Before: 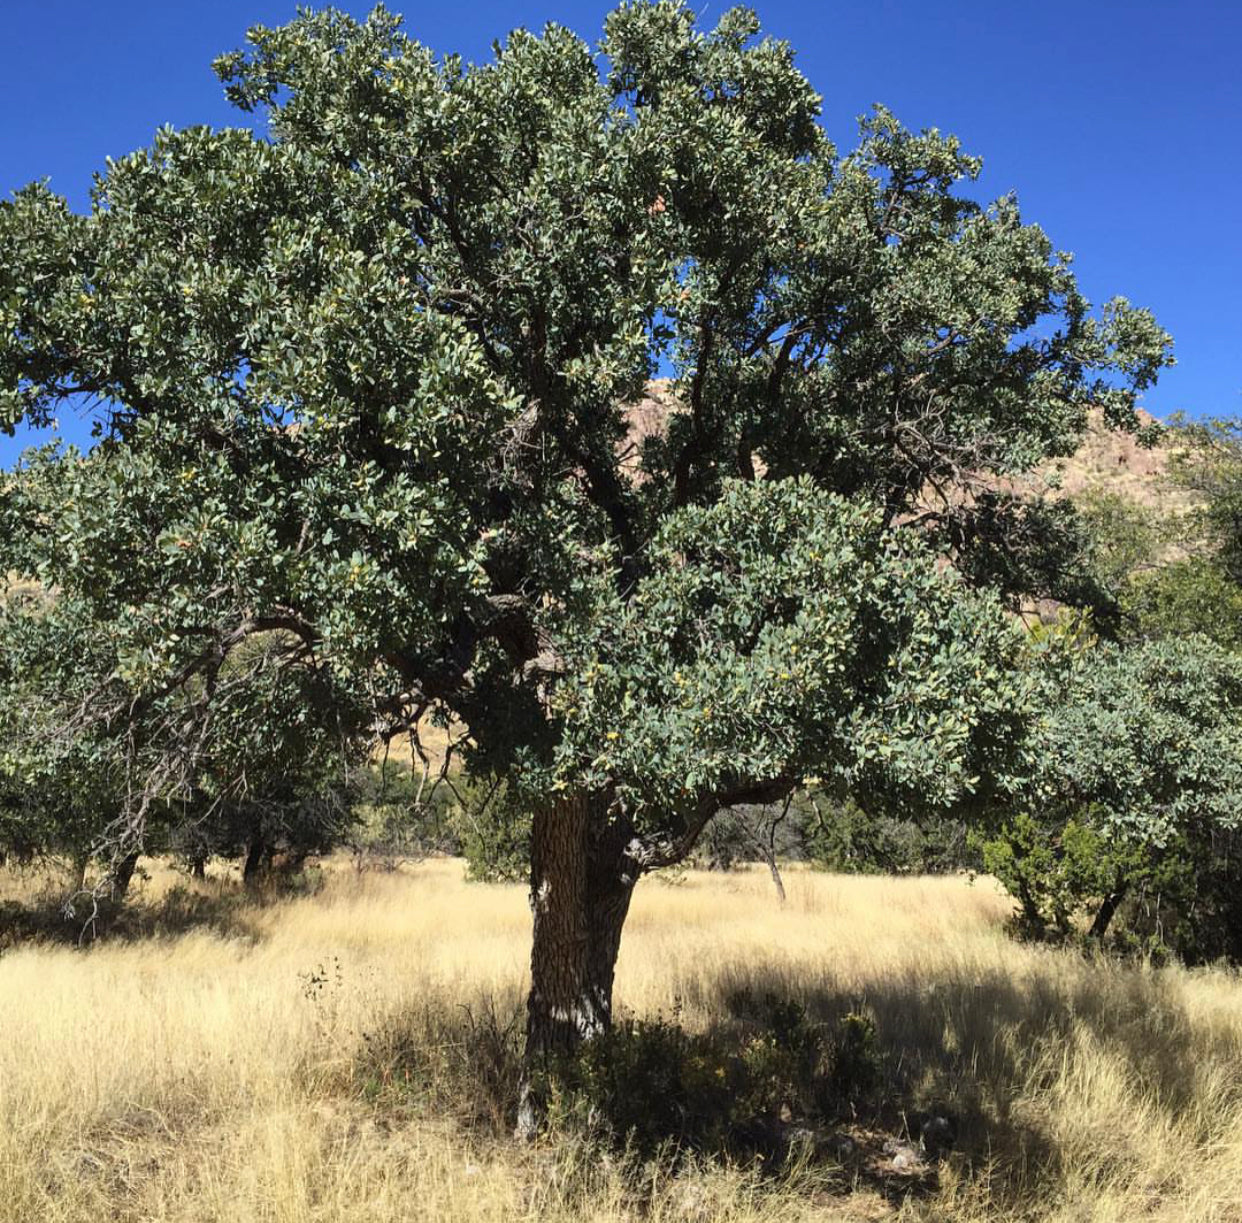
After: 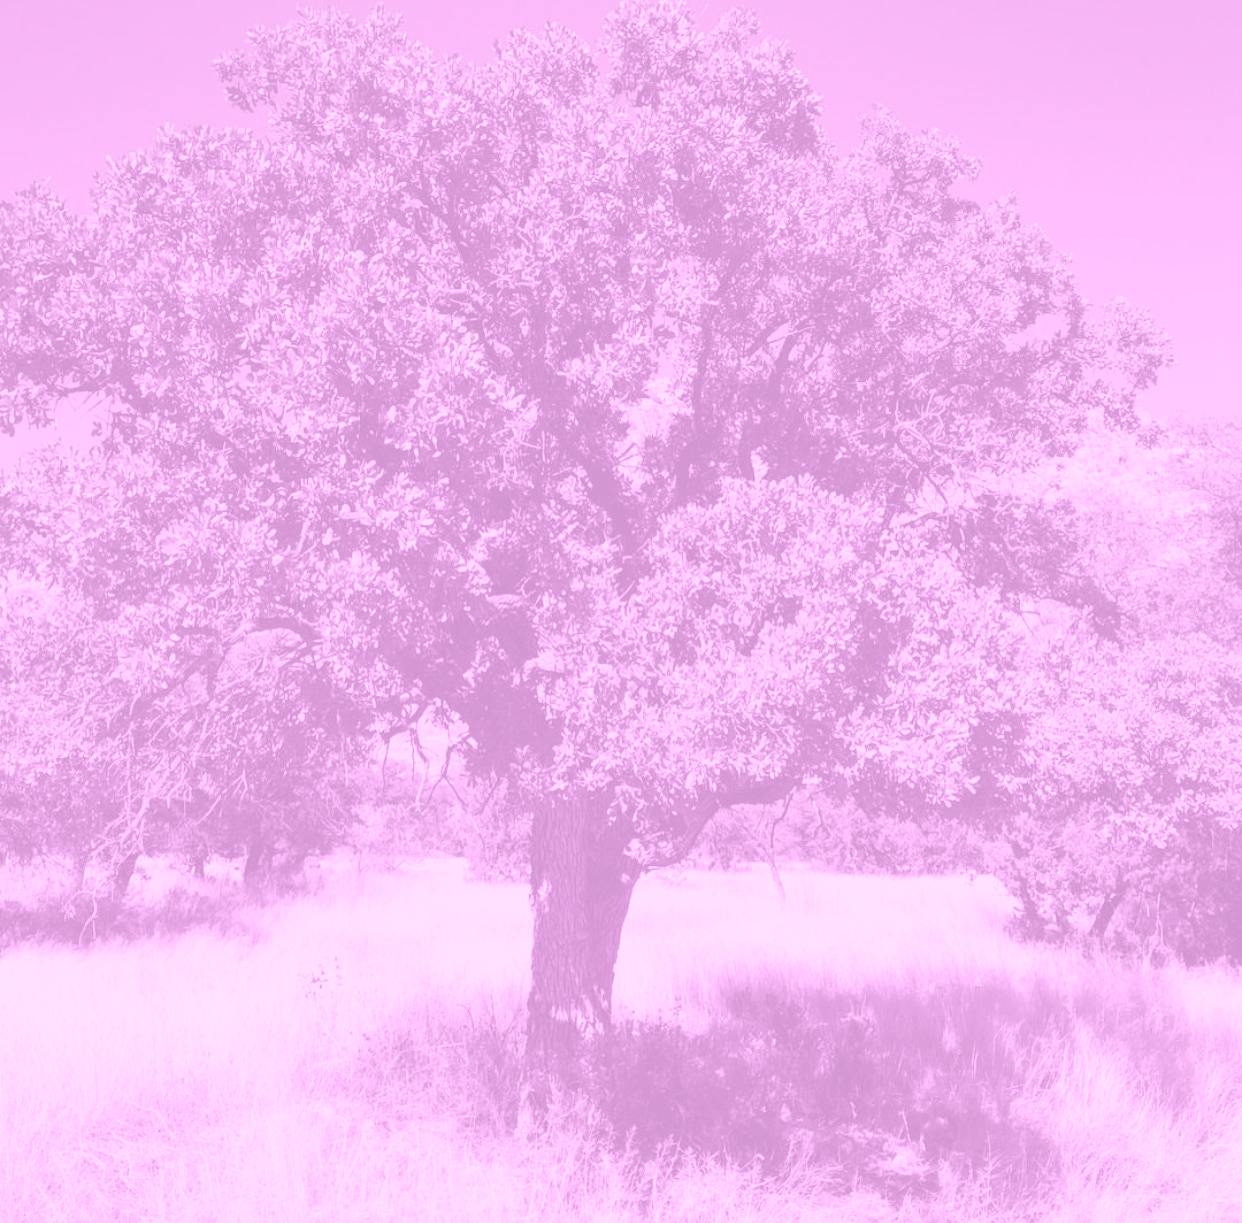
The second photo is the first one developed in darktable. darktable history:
base curve: curves: ch0 [(0, 0) (0.283, 0.295) (1, 1)], preserve colors none
colorize: hue 331.2°, saturation 75%, source mix 30.28%, lightness 70.52%, version 1
color correction: highlights a* 2.72, highlights b* 22.8
